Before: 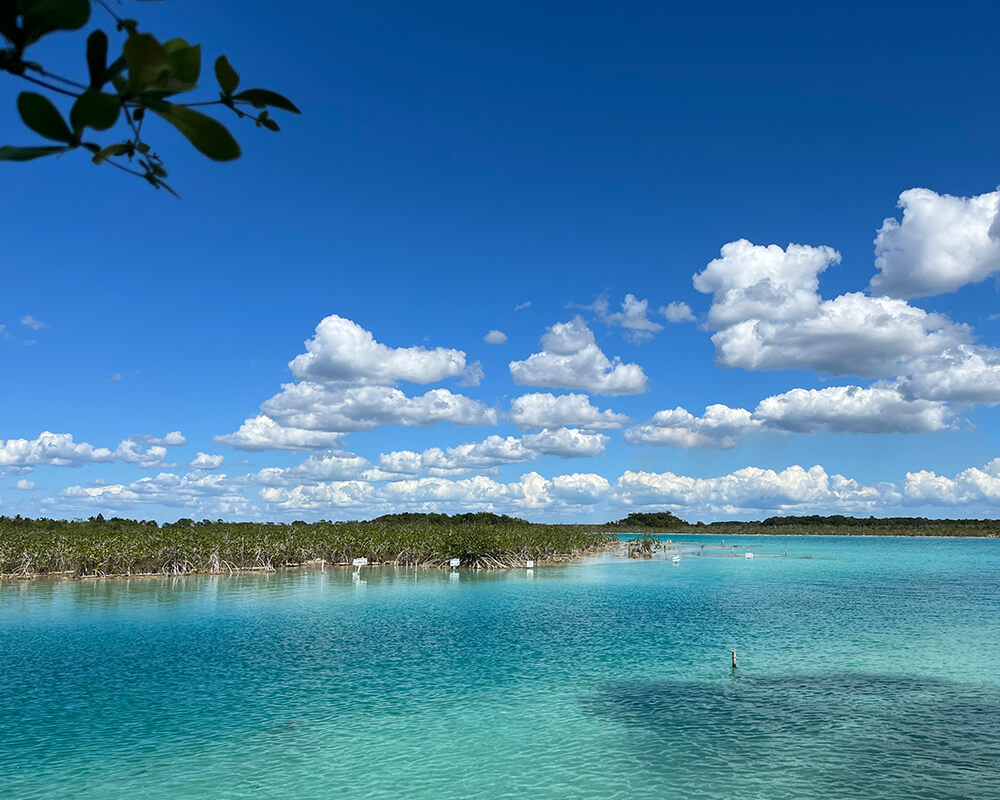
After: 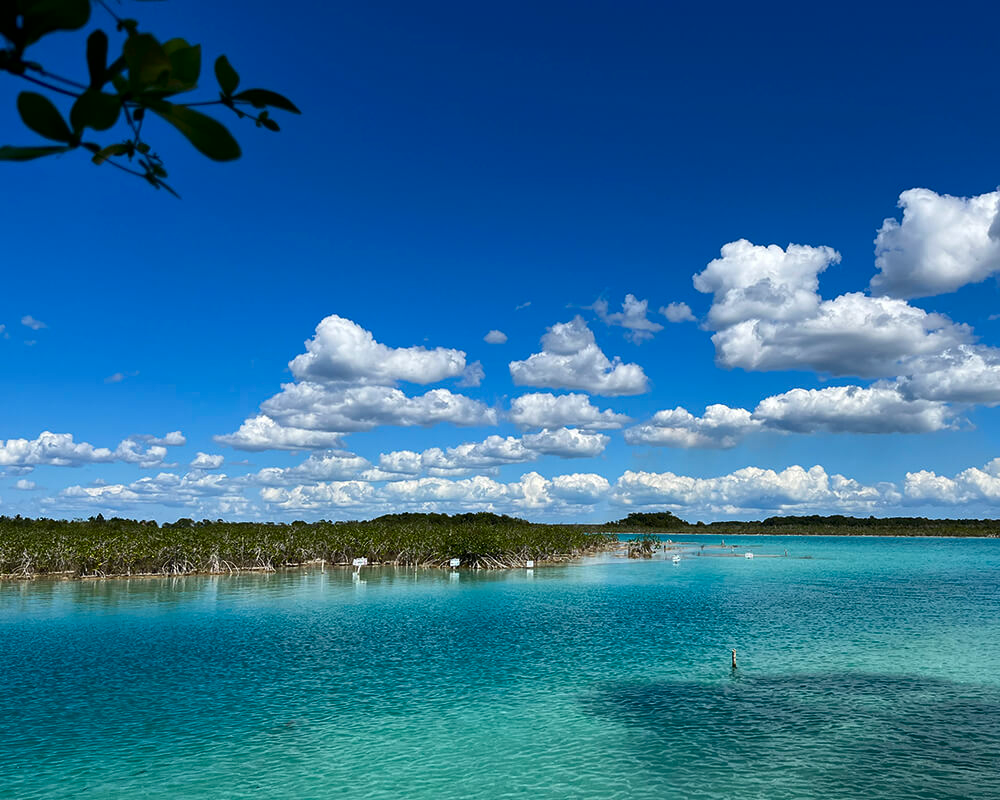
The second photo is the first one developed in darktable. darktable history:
contrast brightness saturation: contrast 0.067, brightness -0.138, saturation 0.117
